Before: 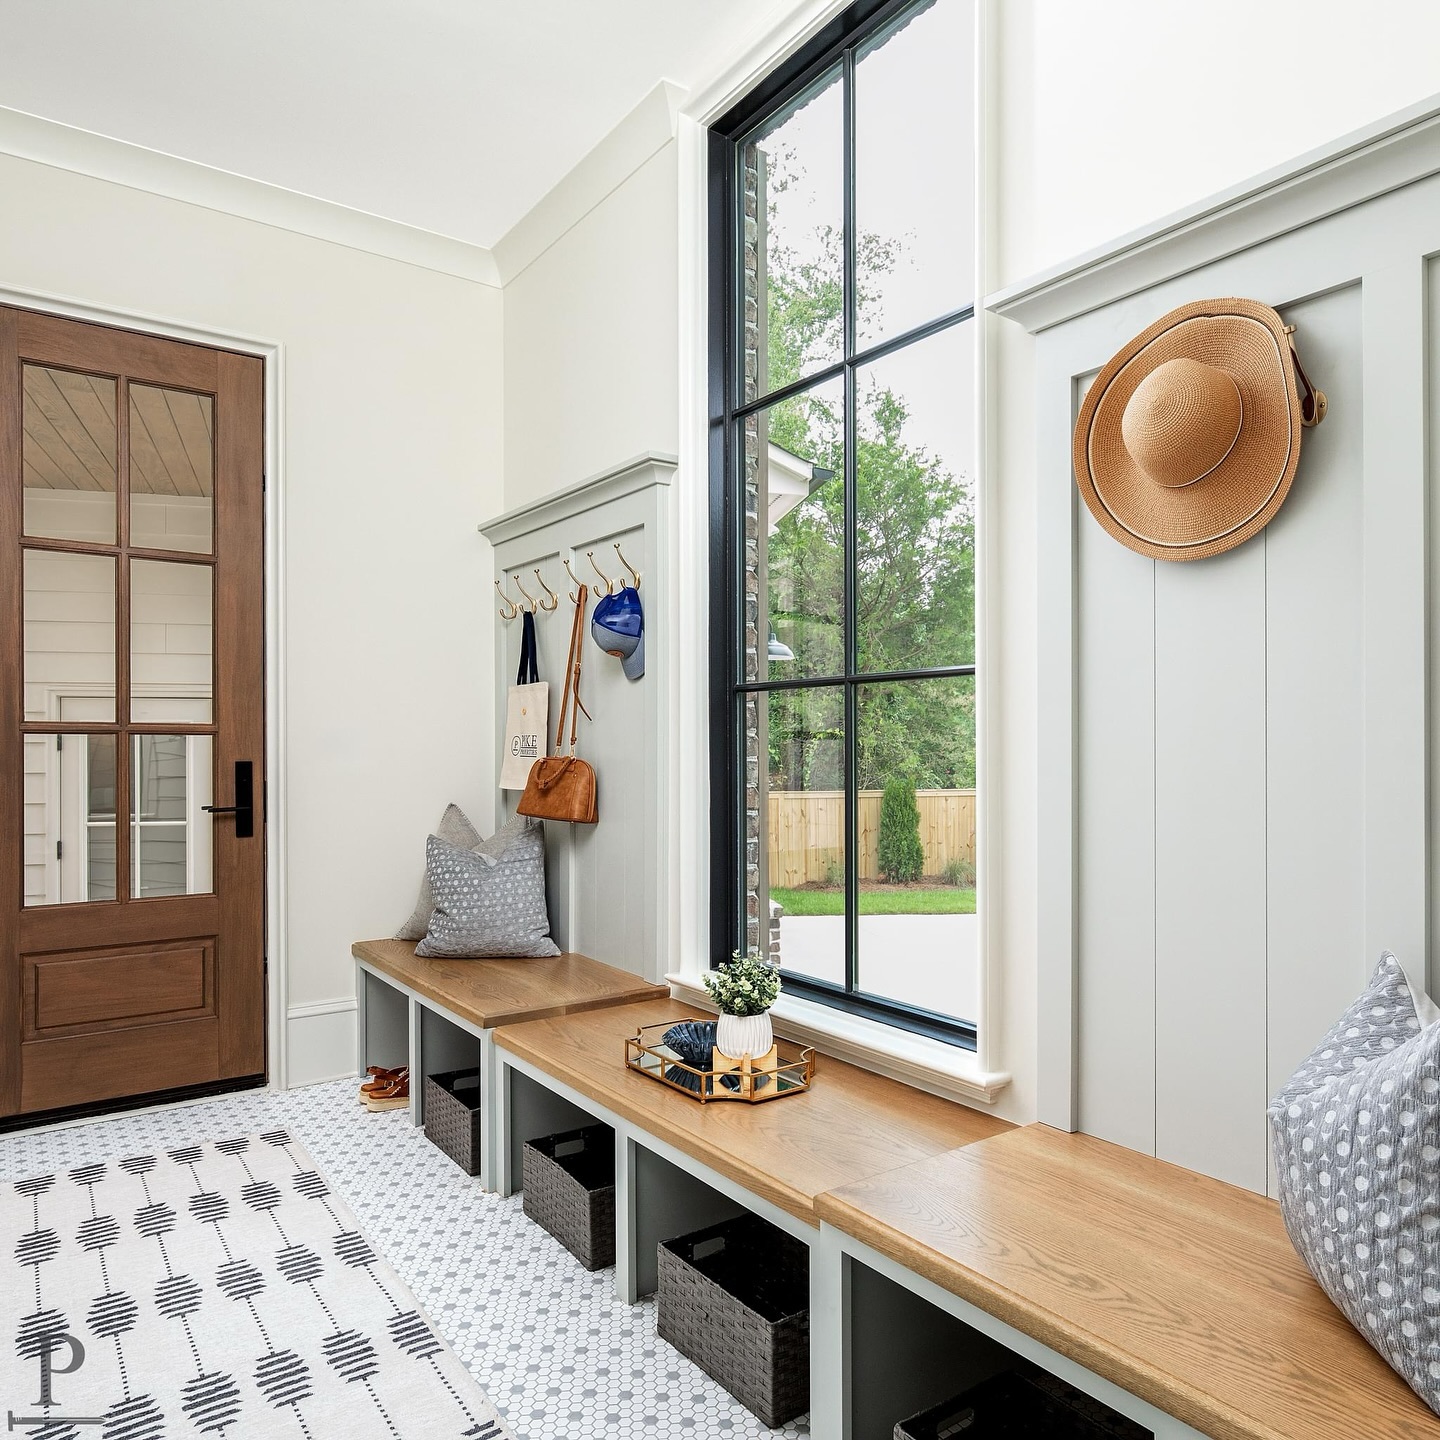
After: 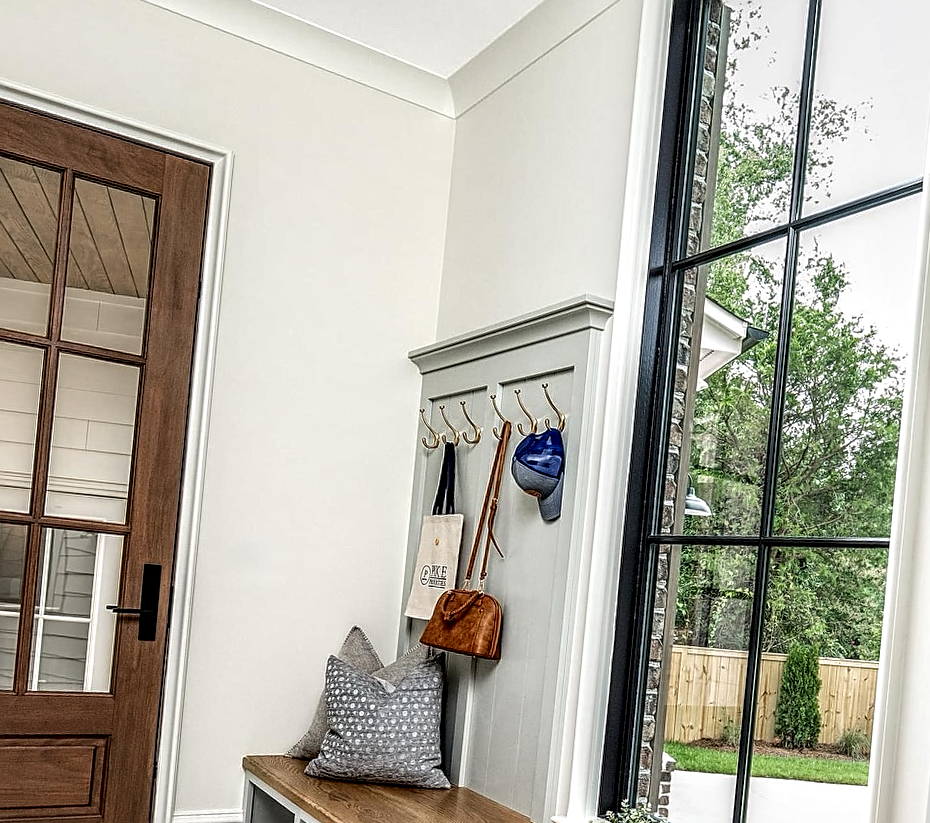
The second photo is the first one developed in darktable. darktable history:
local contrast: highlights 20%, detail 195%
crop and rotate: angle -5.48°, left 2.262%, top 6.937%, right 27.247%, bottom 30.667%
sharpen: on, module defaults
